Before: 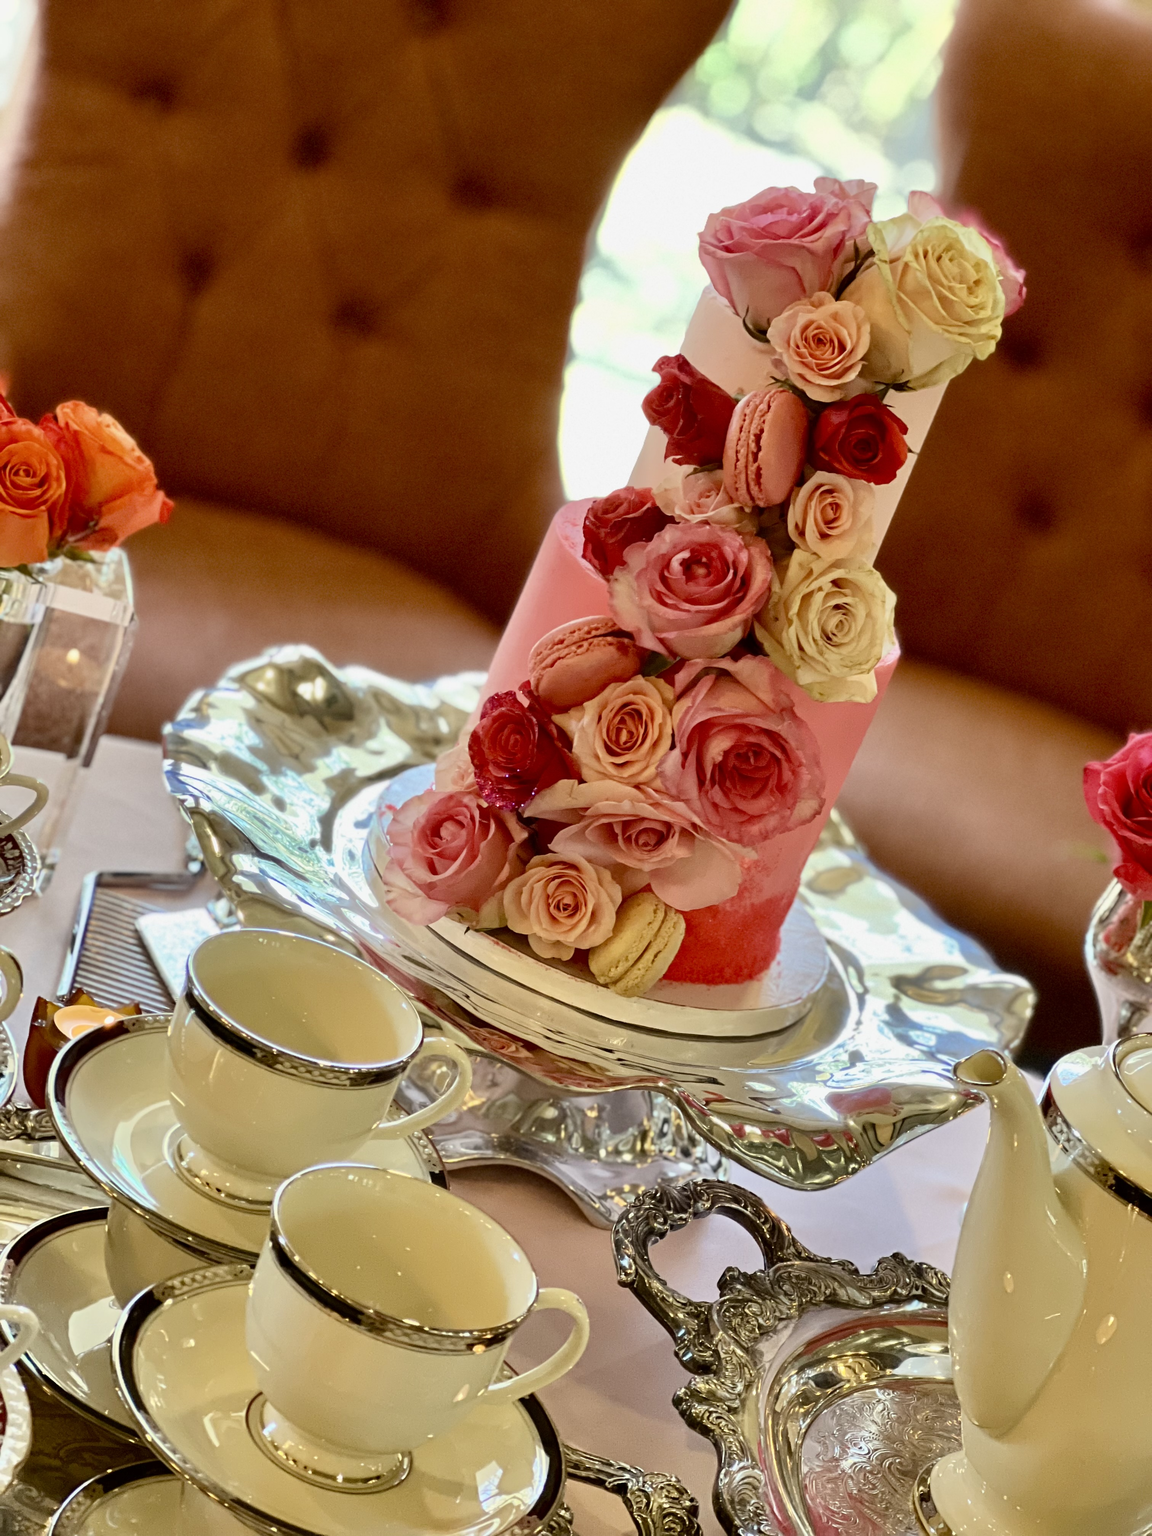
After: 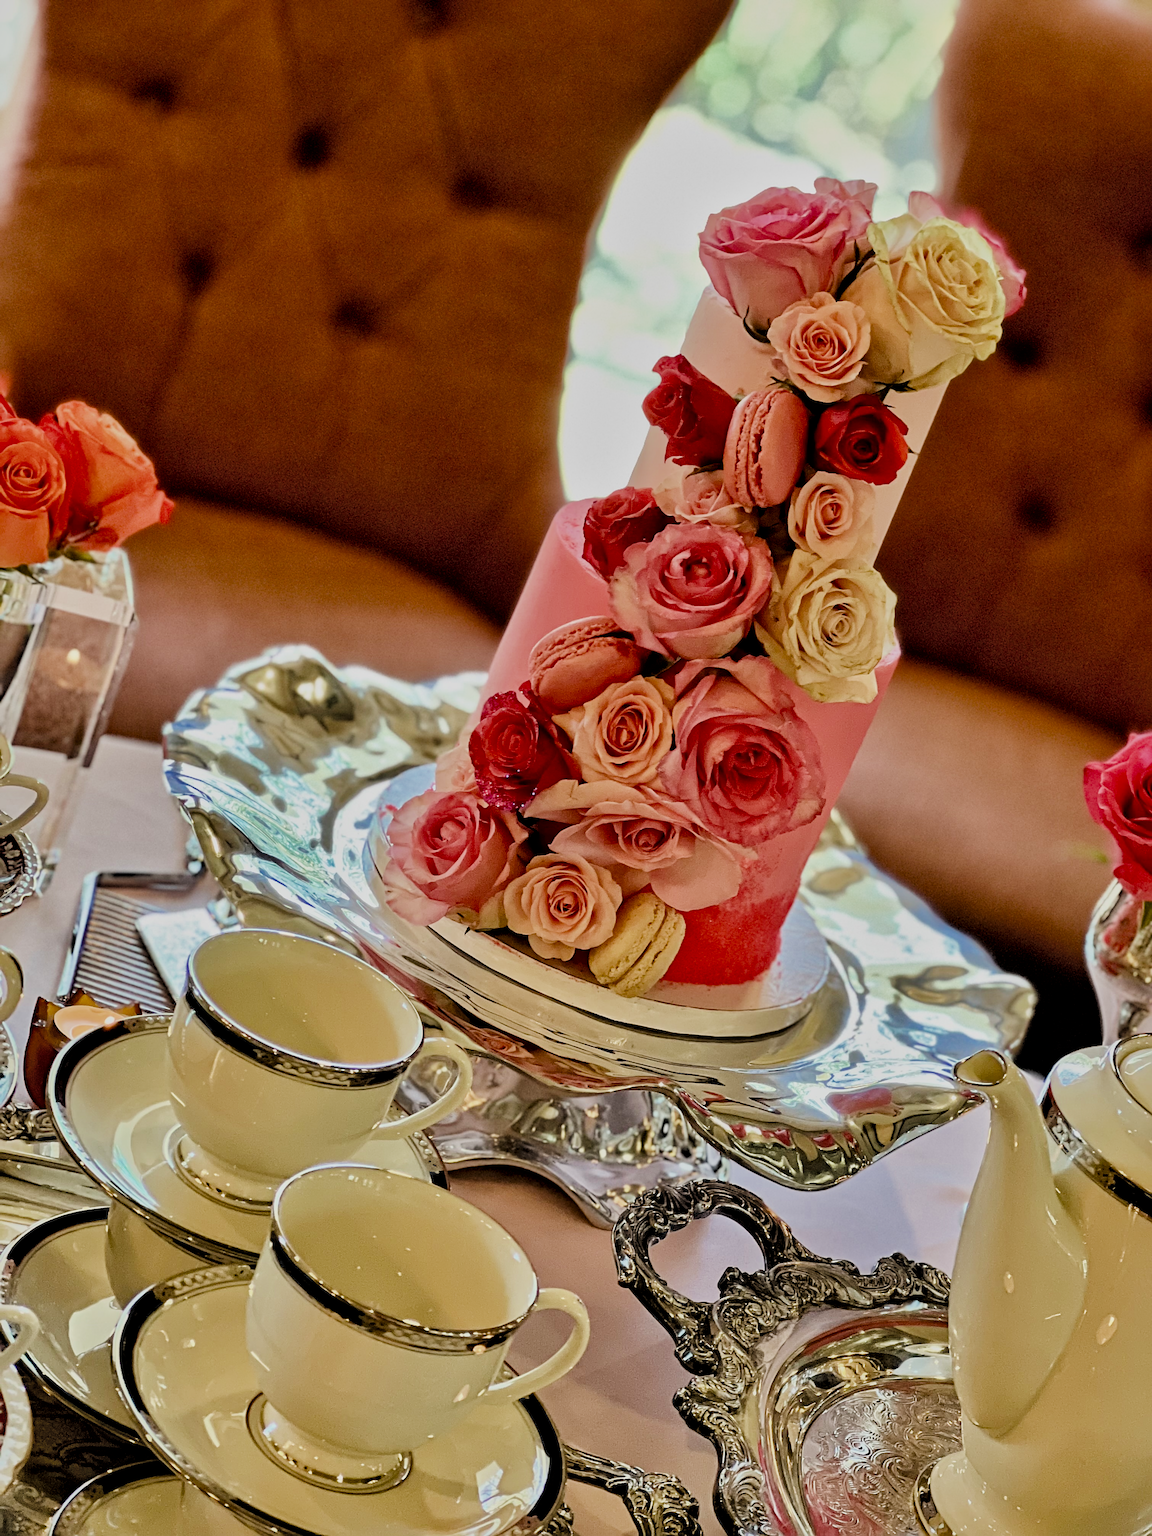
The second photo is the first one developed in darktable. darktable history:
filmic rgb: black relative exposure -4.28 EV, white relative exposure 4.56 EV, hardness 2.38, contrast 1.052, add noise in highlights 0.001, preserve chrominance max RGB, color science v3 (2019), use custom middle-gray values true, contrast in highlights soft
local contrast: mode bilateral grid, contrast 20, coarseness 49, detail 150%, midtone range 0.2
sharpen: on, module defaults
haze removal: compatibility mode true, adaptive false
